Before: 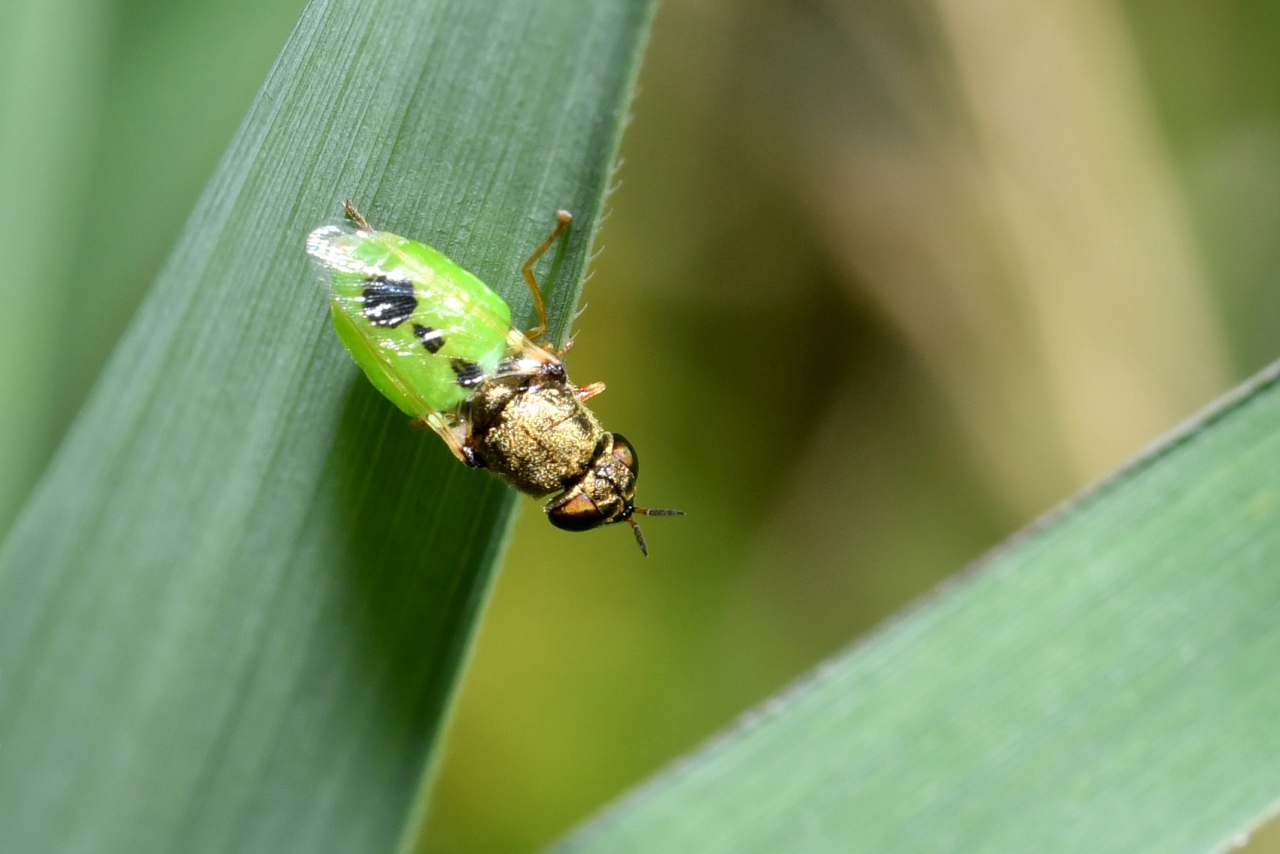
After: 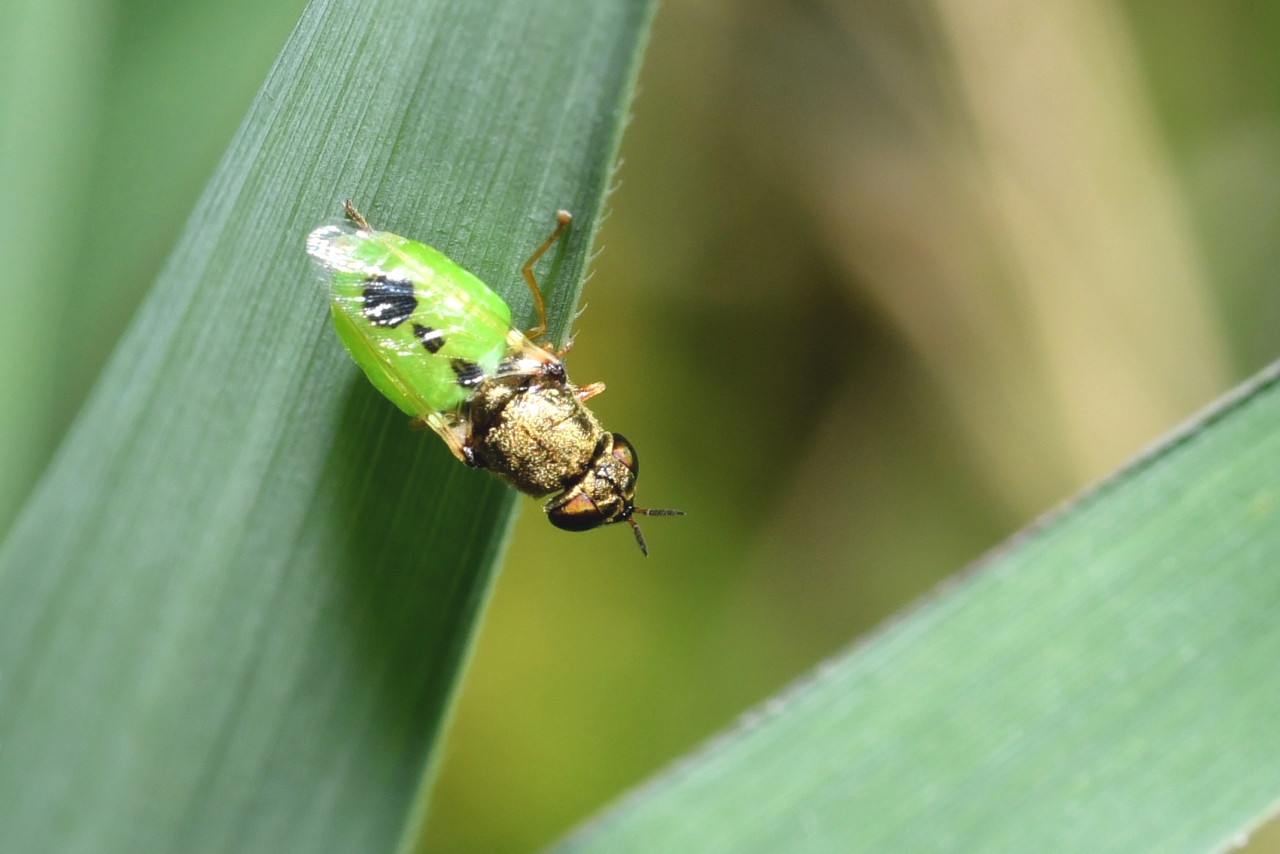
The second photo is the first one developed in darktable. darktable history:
exposure: black level correction -0.007, exposure 0.07 EV, compensate highlight preservation false
